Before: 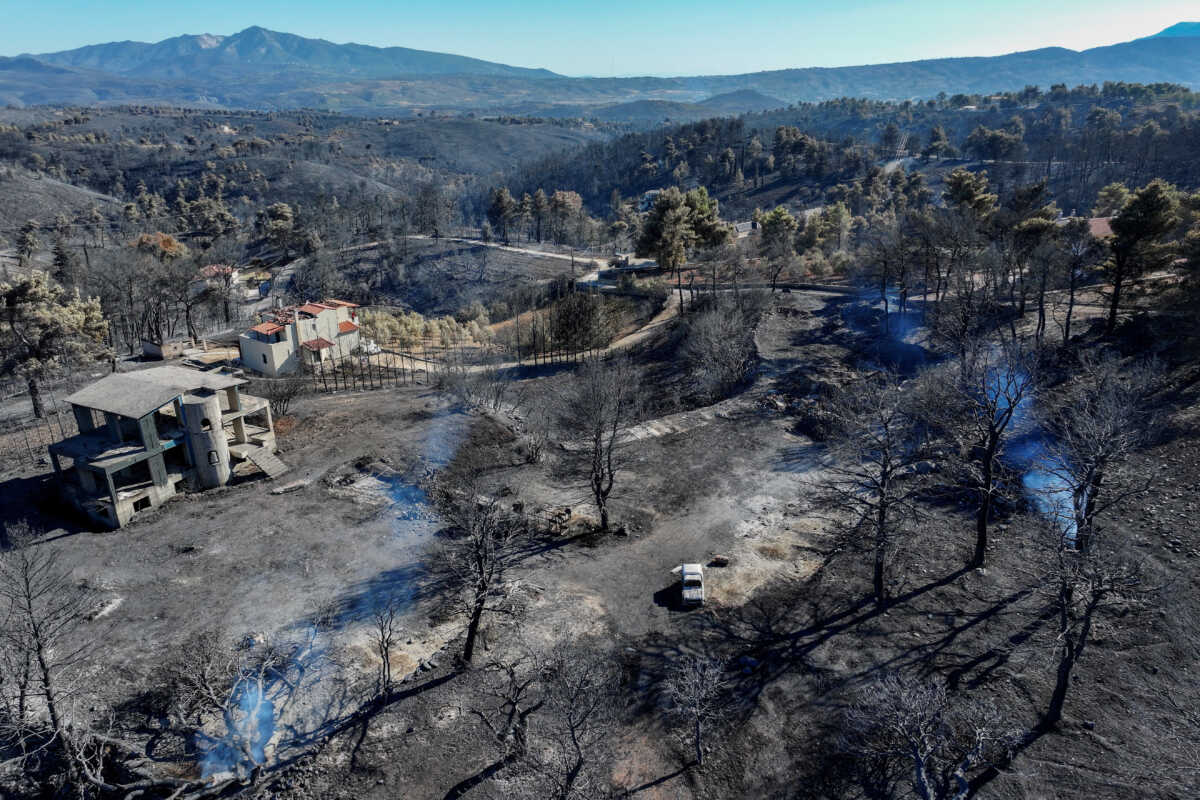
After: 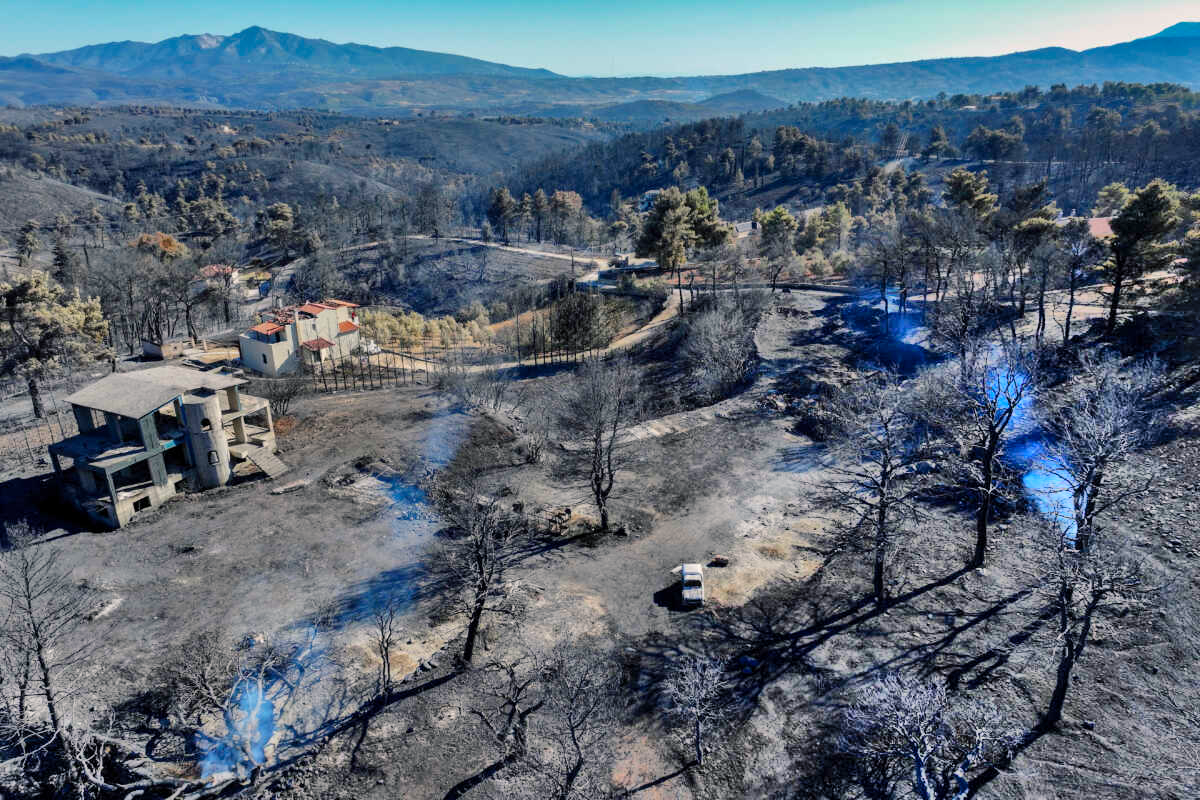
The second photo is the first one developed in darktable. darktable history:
color balance rgb: shadows lift › chroma 2.029%, shadows lift › hue 247.4°, highlights gain › chroma 1.004%, highlights gain › hue 53.41°, perceptual saturation grading › global saturation 19.667%, global vibrance 20%
shadows and highlights: shadows 73.44, highlights -61.01, soften with gaussian
